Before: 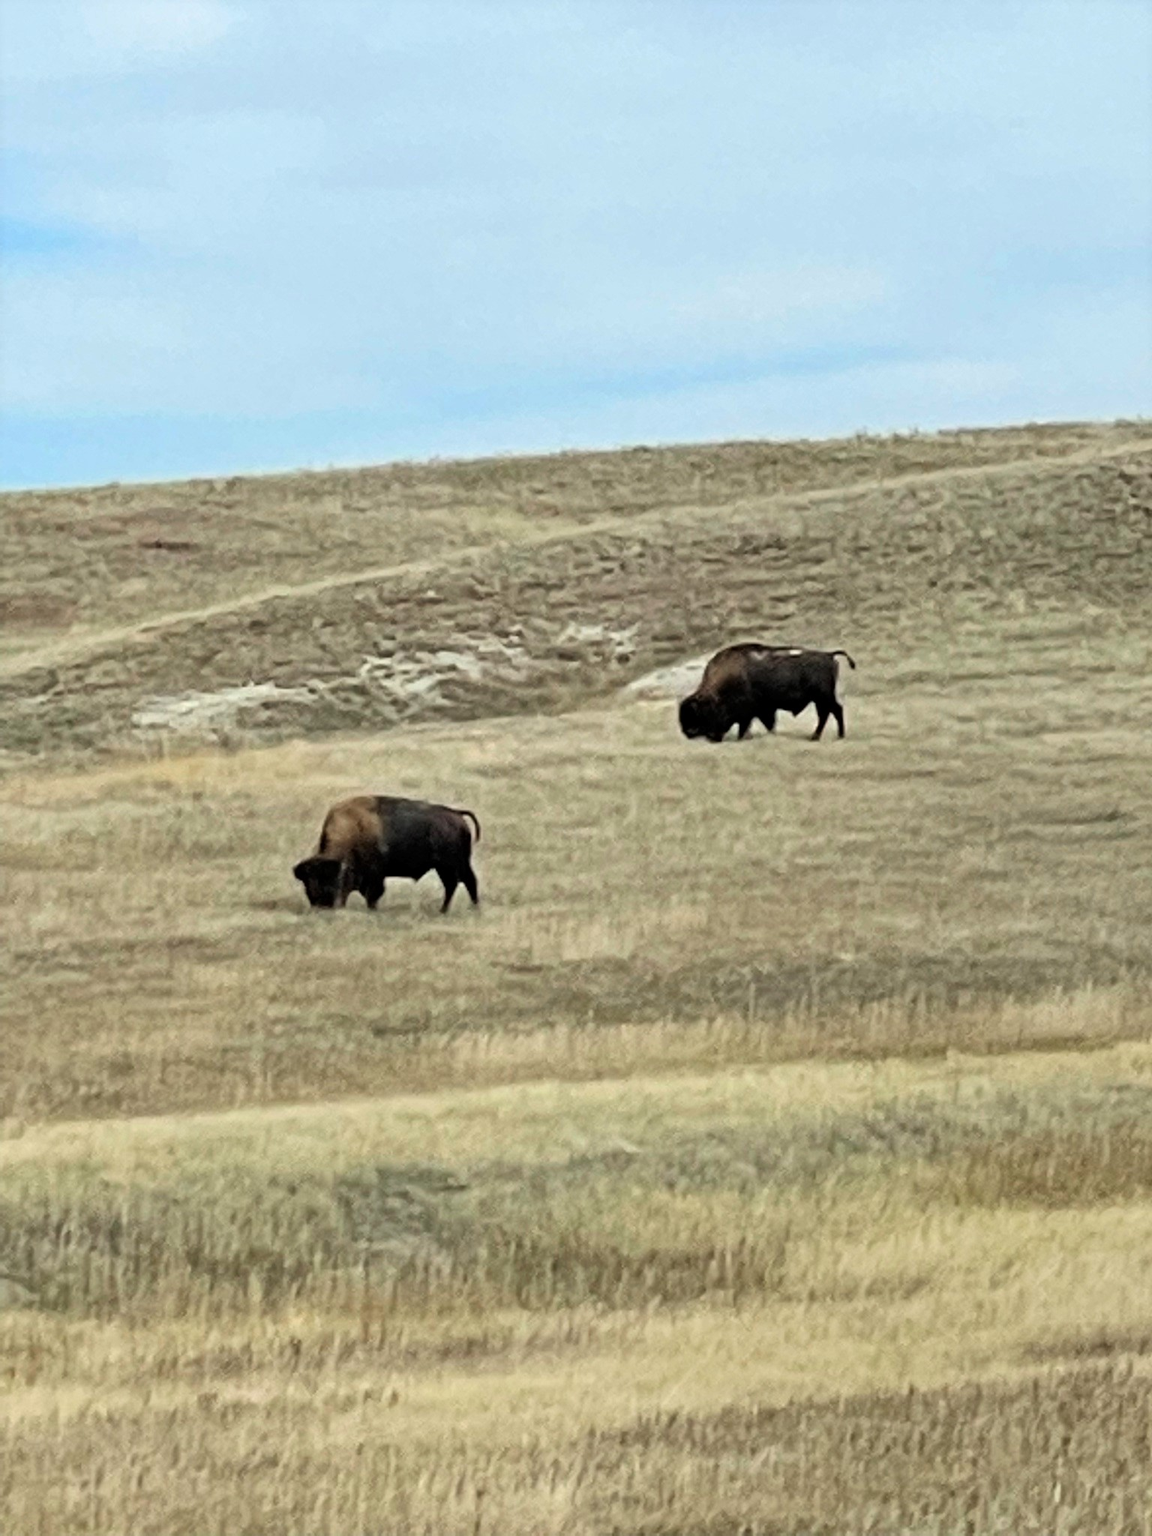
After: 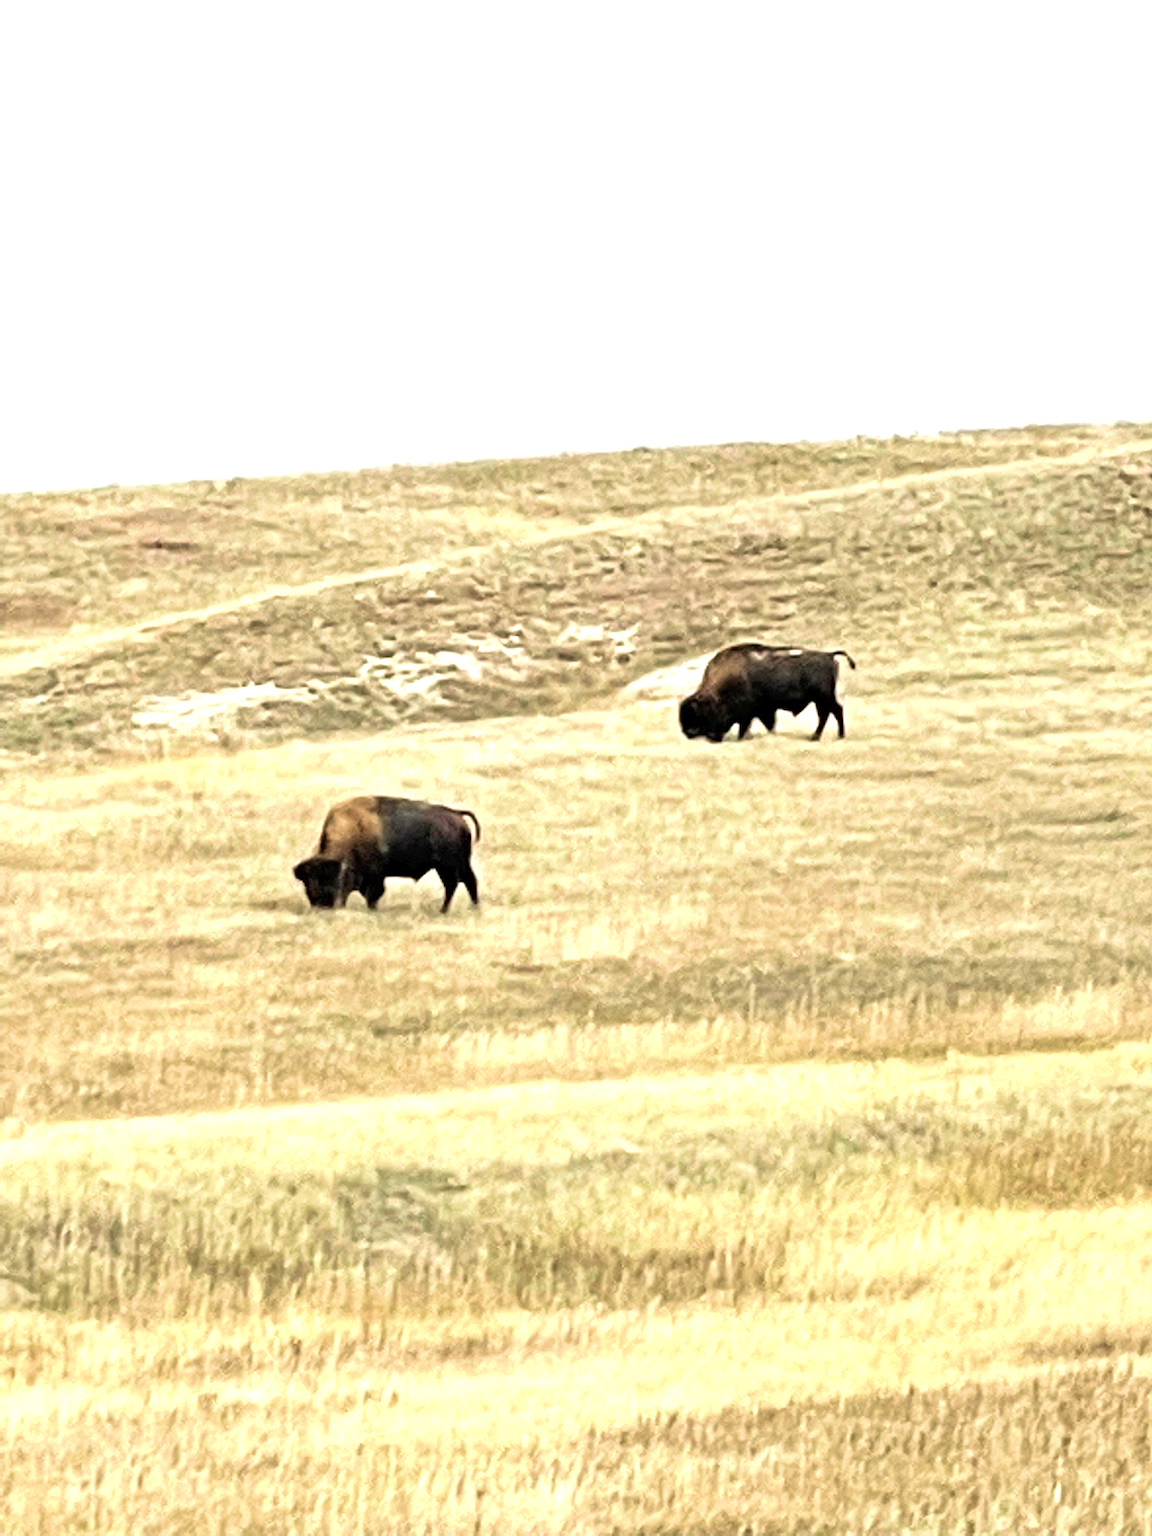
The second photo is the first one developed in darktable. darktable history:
velvia: on, module defaults
color correction: highlights a* 3.84, highlights b* 5.07
exposure: exposure 1.15 EV, compensate highlight preservation false
